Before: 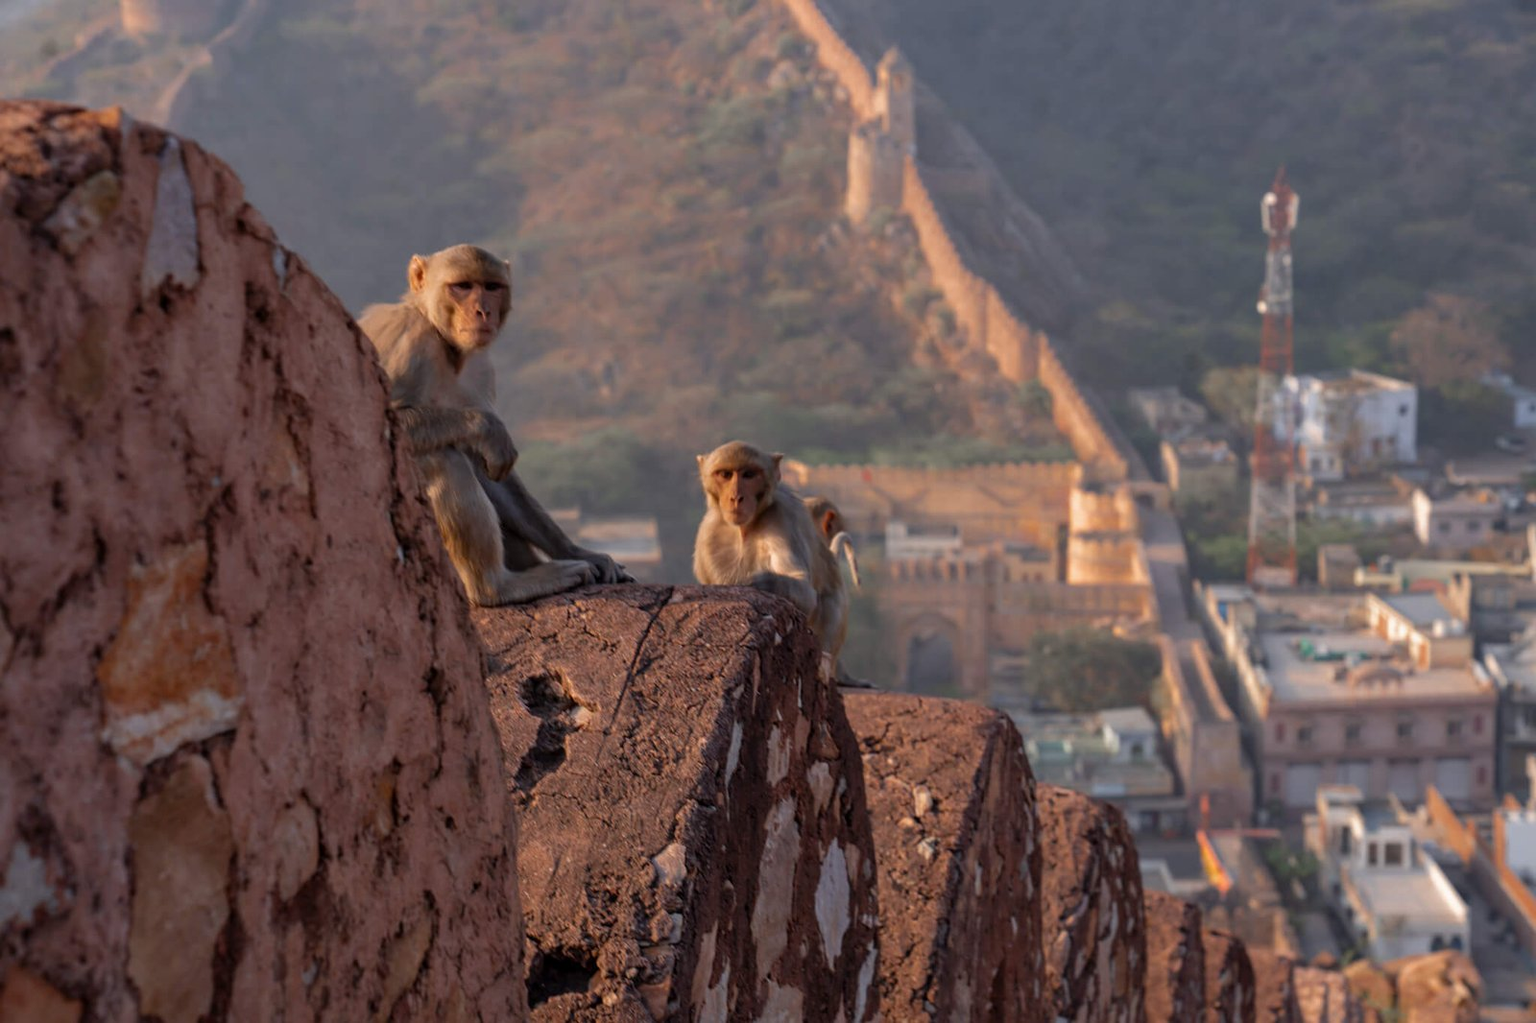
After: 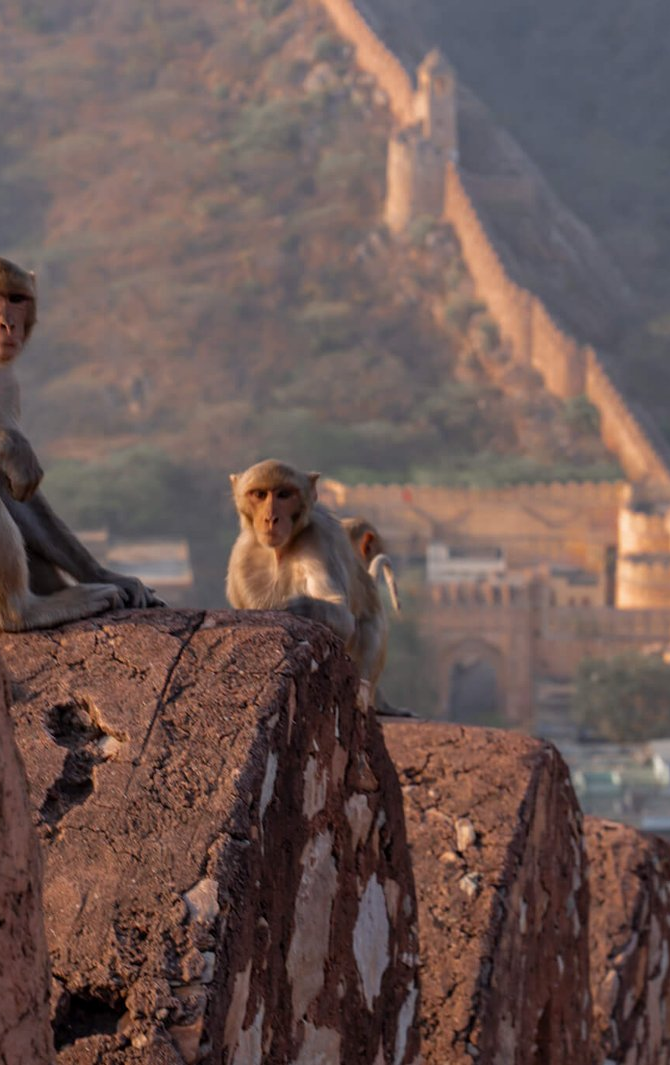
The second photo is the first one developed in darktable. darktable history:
crop: left 31.006%, right 27.118%
